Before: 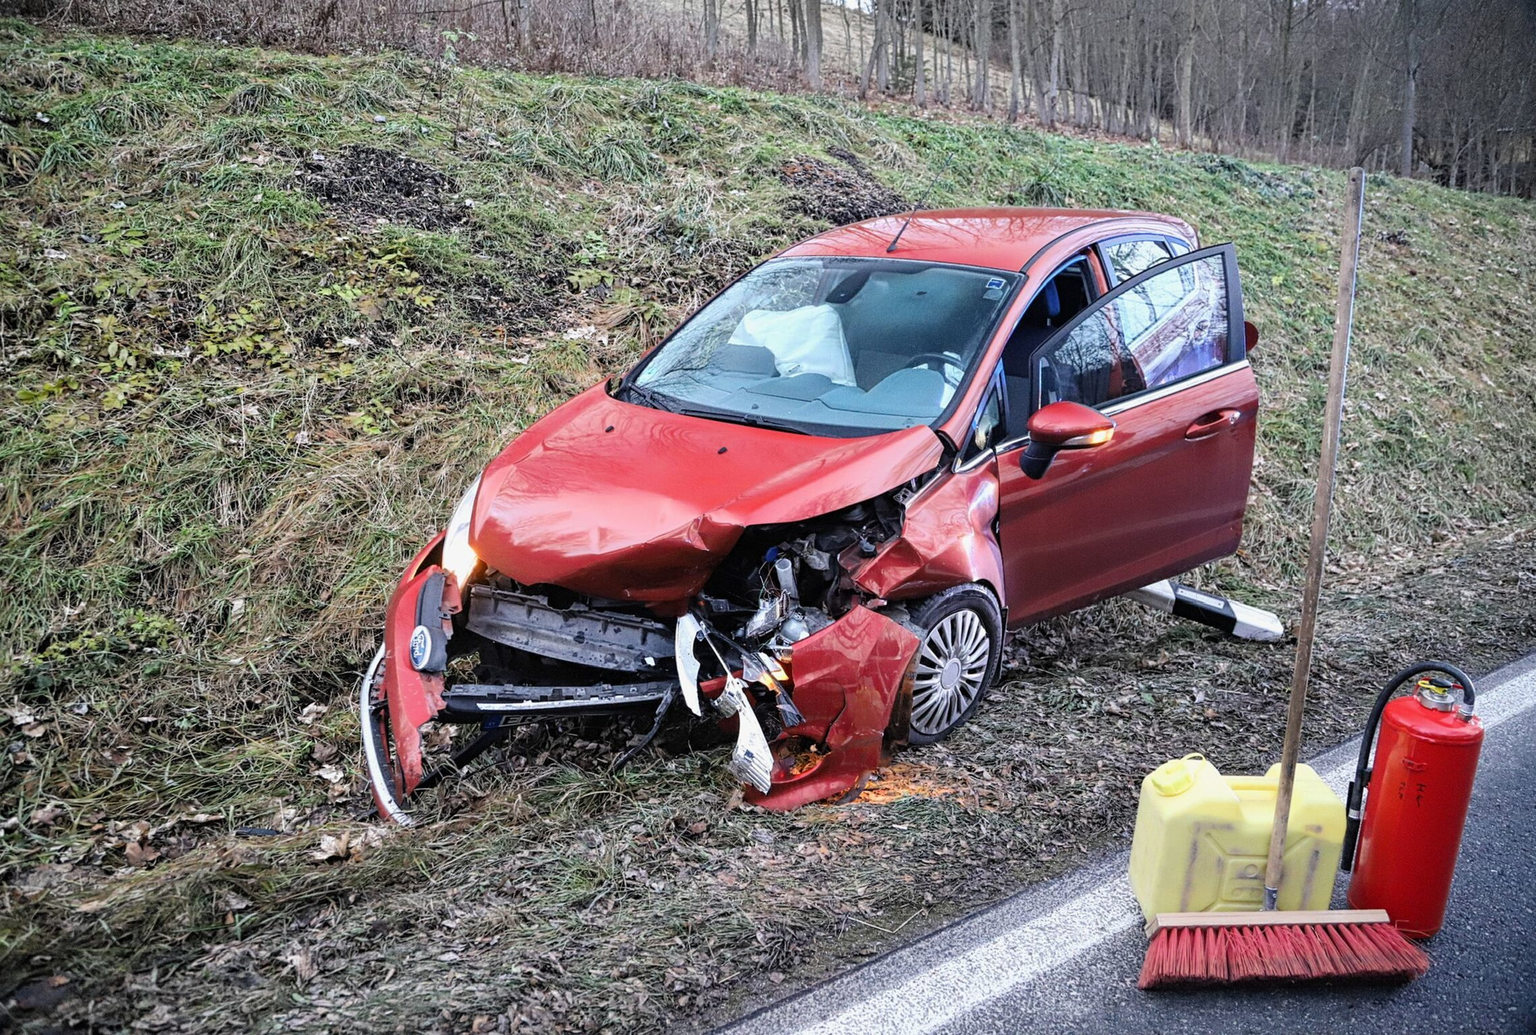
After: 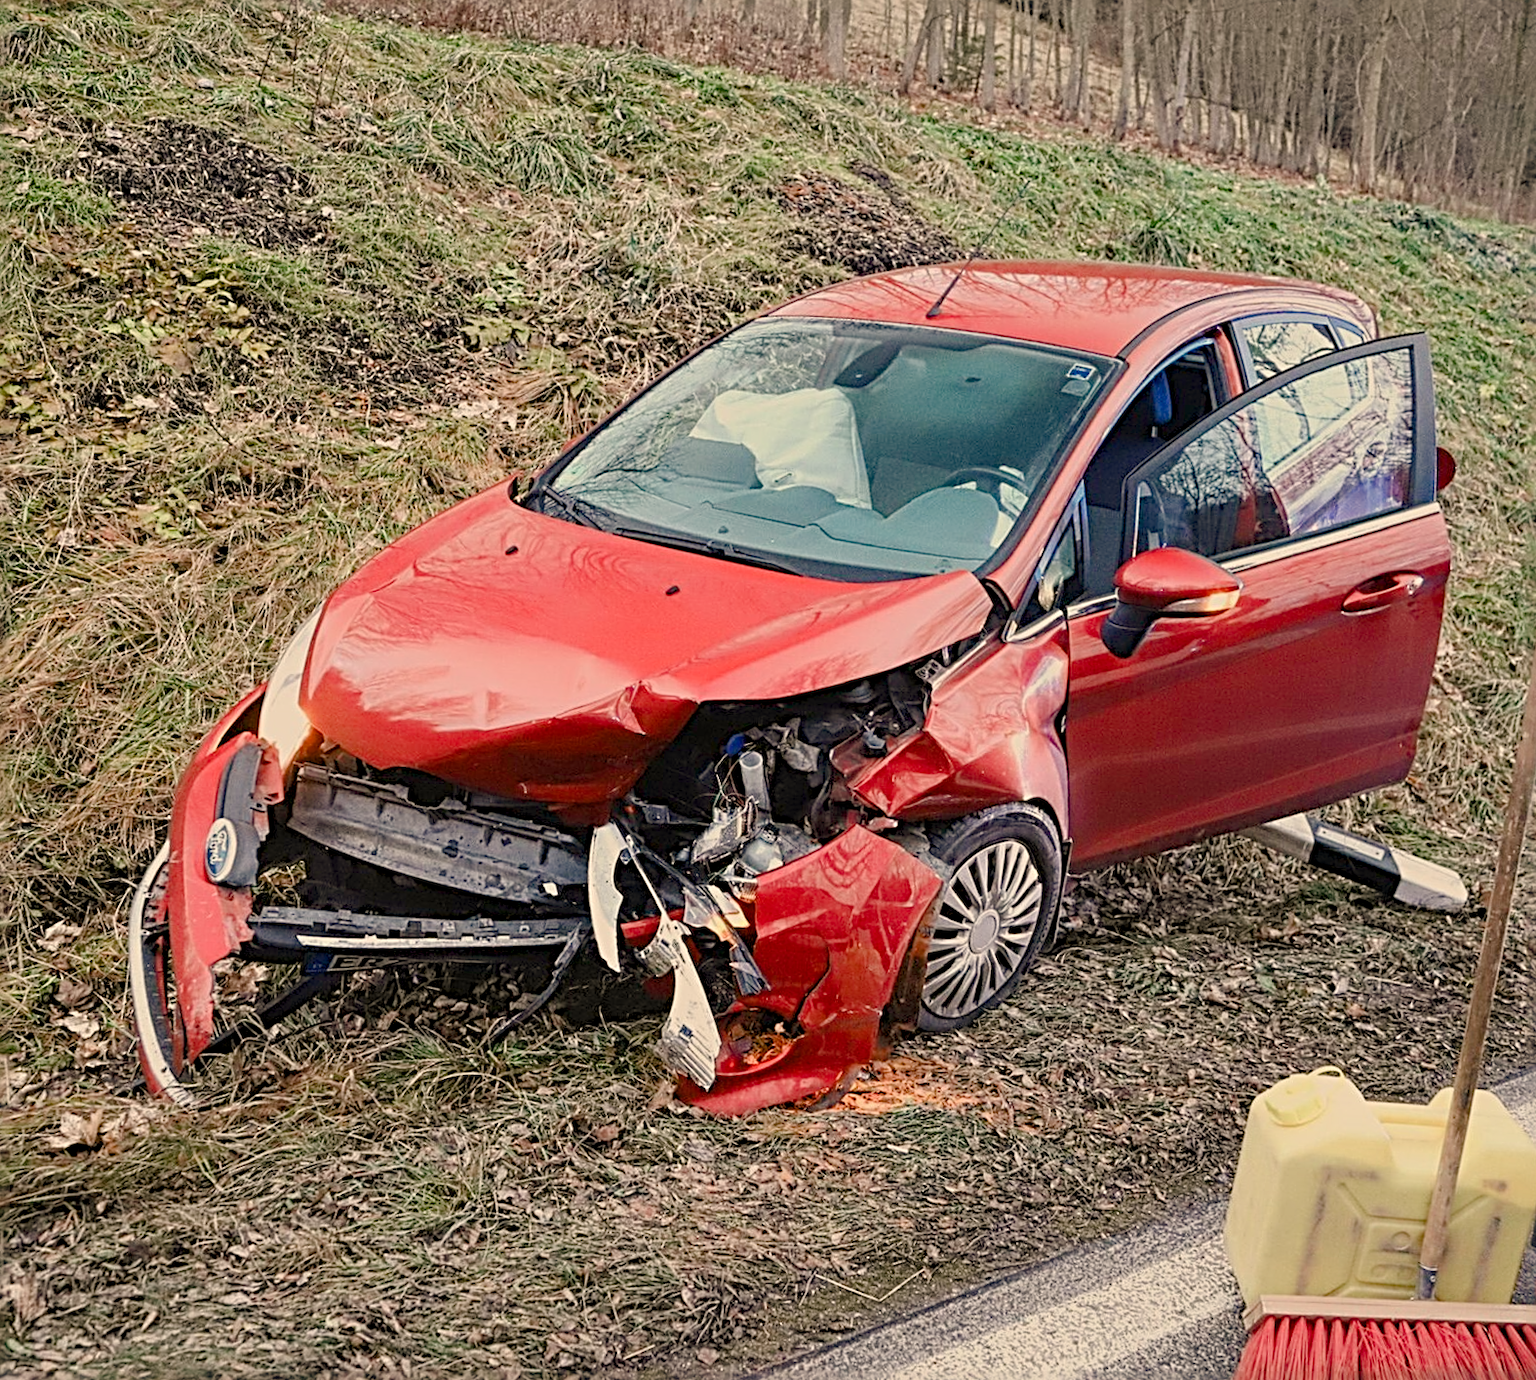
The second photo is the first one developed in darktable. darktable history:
color balance rgb: shadows lift › chroma 1%, shadows lift › hue 113°, highlights gain › chroma 0.2%, highlights gain › hue 333°, perceptual saturation grading › global saturation 20%, perceptual saturation grading › highlights -50%, perceptual saturation grading › shadows 25%, contrast -20%
white balance: red 1.138, green 0.996, blue 0.812
crop and rotate: angle -3.27°, left 14.277%, top 0.028%, right 10.766%, bottom 0.028%
sharpen: radius 4
